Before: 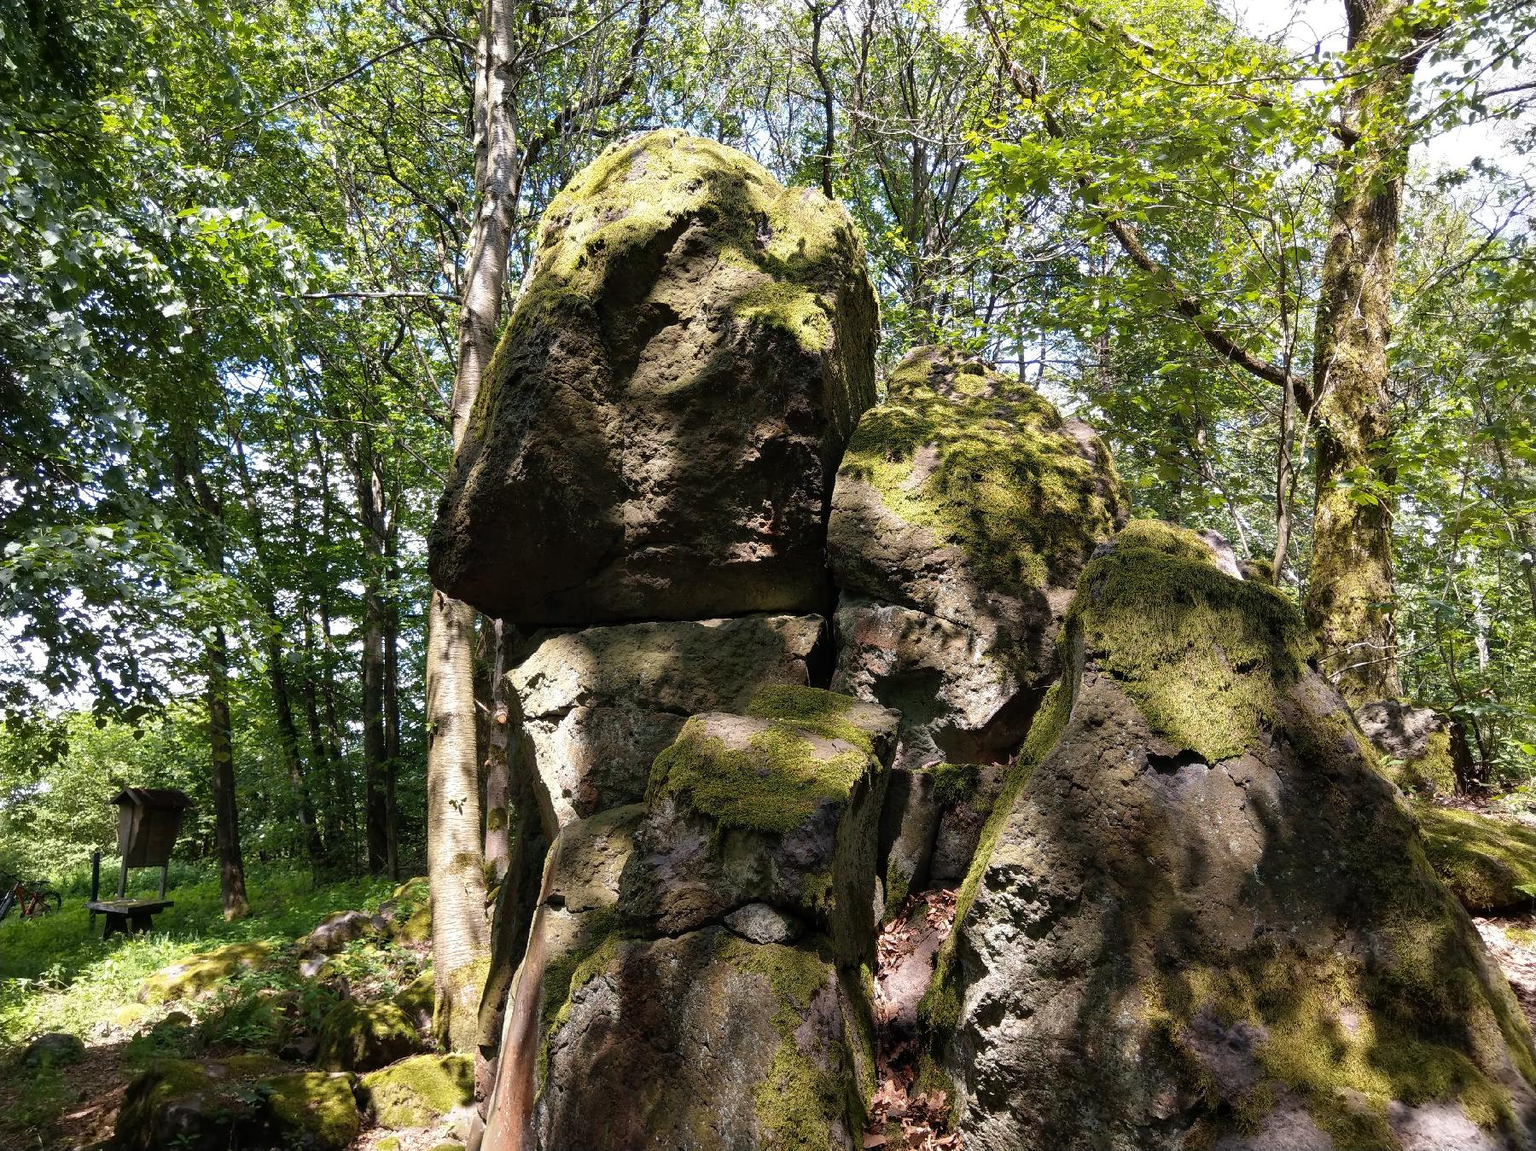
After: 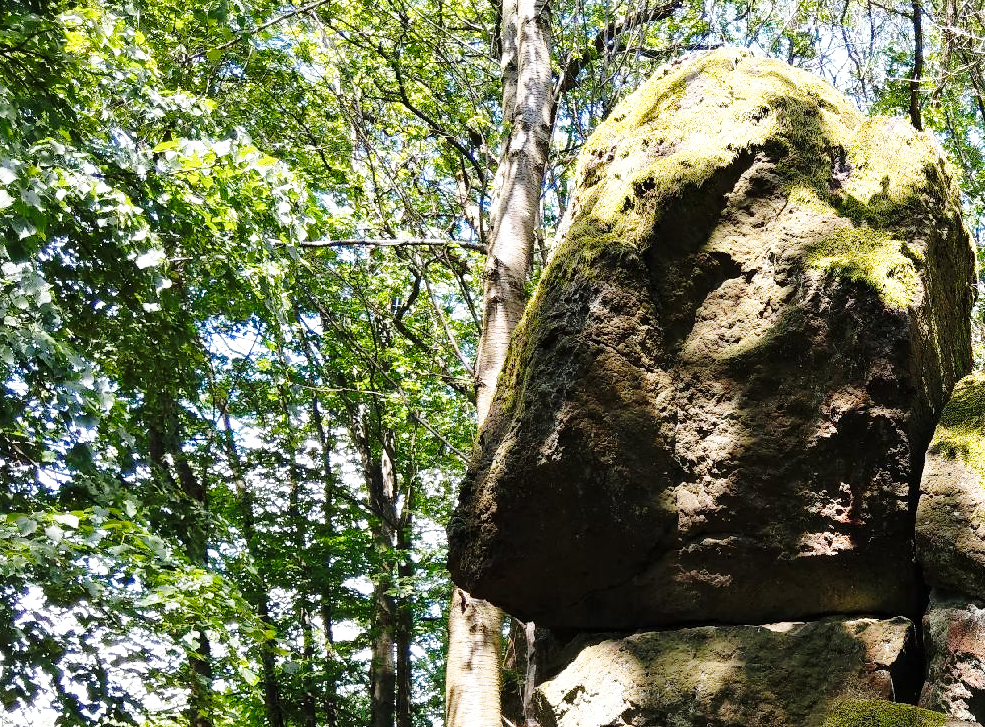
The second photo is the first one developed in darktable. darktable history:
crop and rotate: left 3.04%, top 7.699%, right 42.217%, bottom 38.388%
base curve: curves: ch0 [(0, 0) (0.032, 0.037) (0.105, 0.228) (0.435, 0.76) (0.856, 0.983) (1, 1)], preserve colors none
